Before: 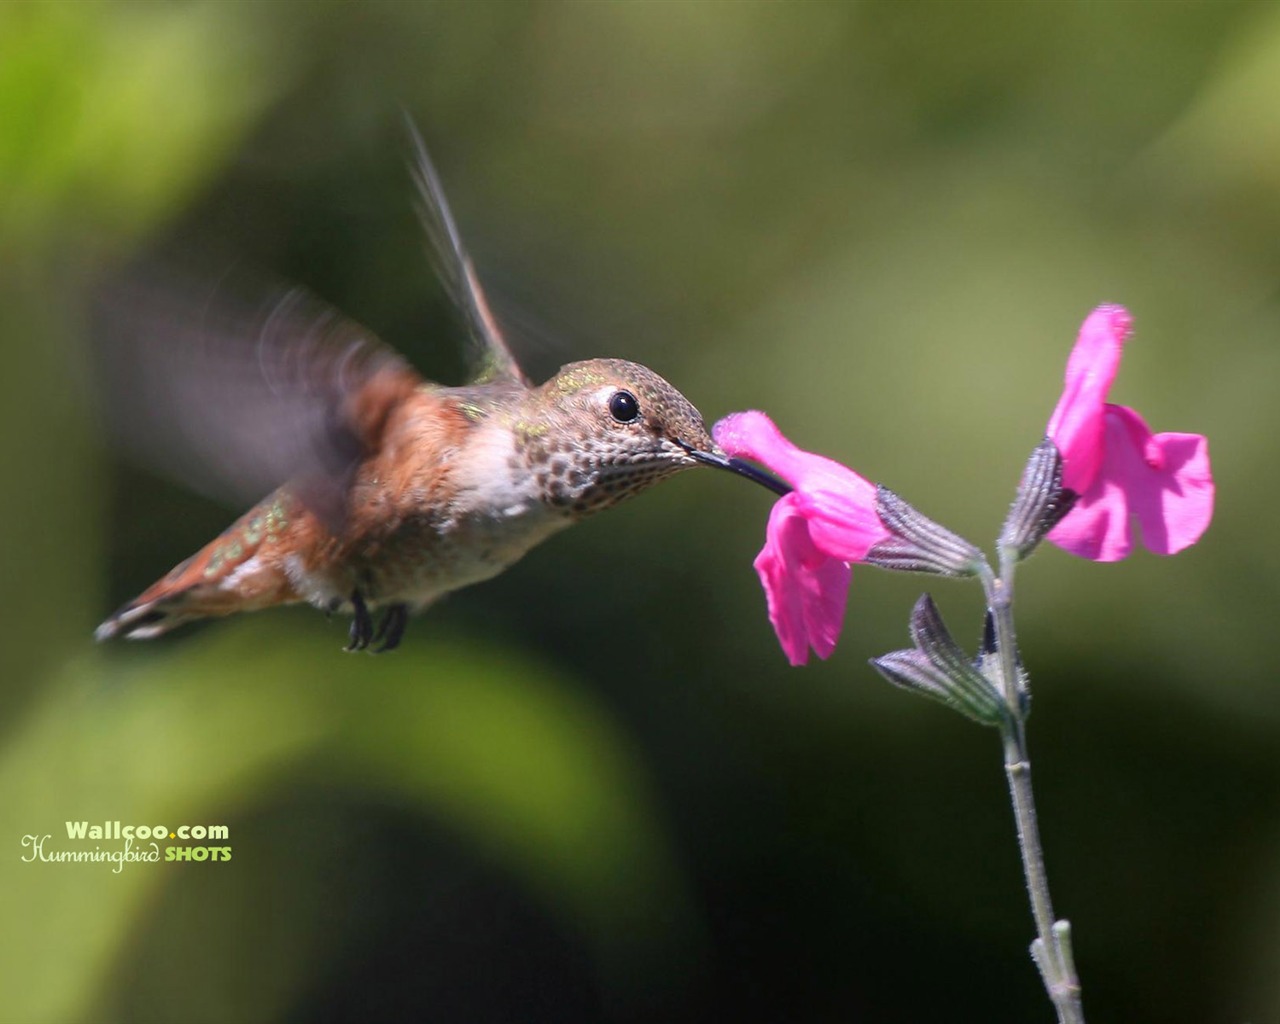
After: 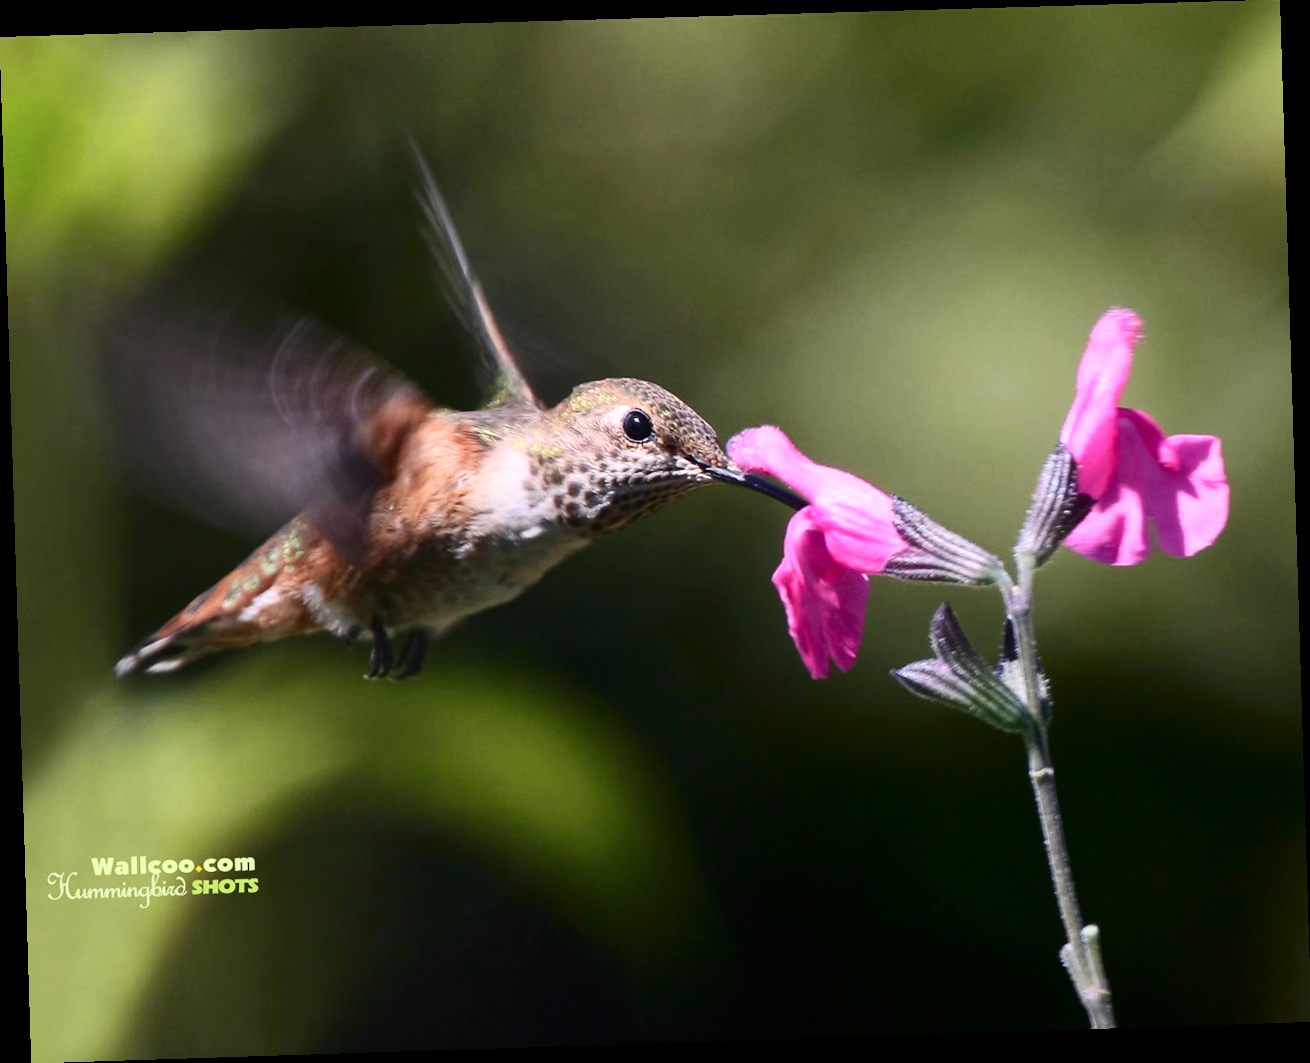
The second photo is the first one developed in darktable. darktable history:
contrast brightness saturation: contrast 0.28
rotate and perspective: rotation -1.77°, lens shift (horizontal) 0.004, automatic cropping off
